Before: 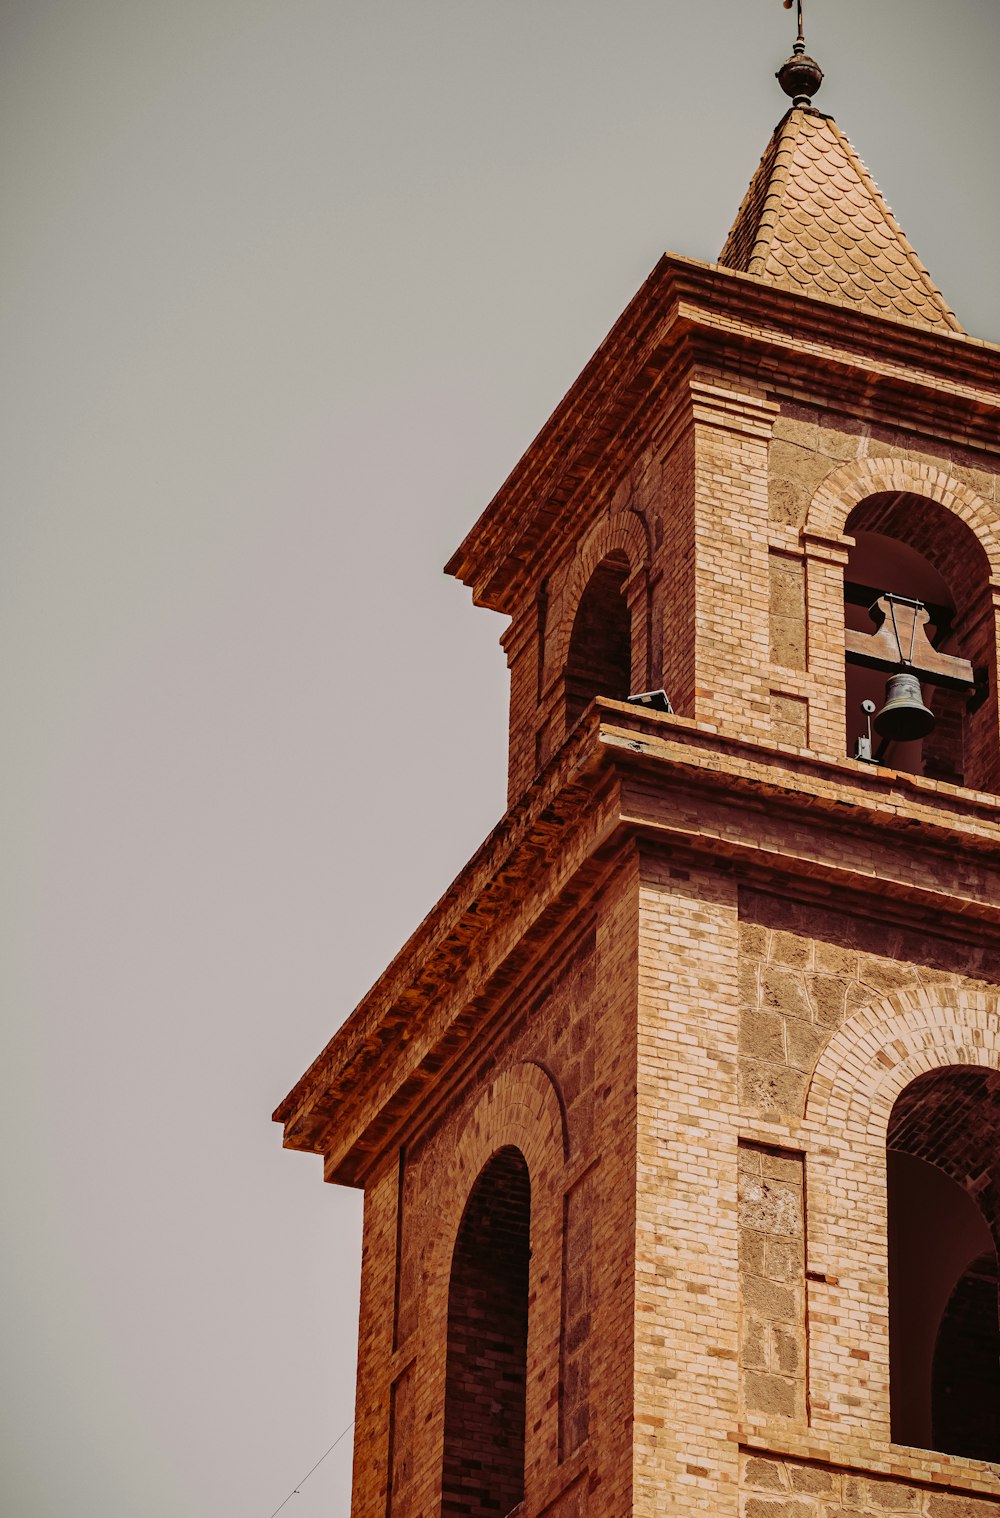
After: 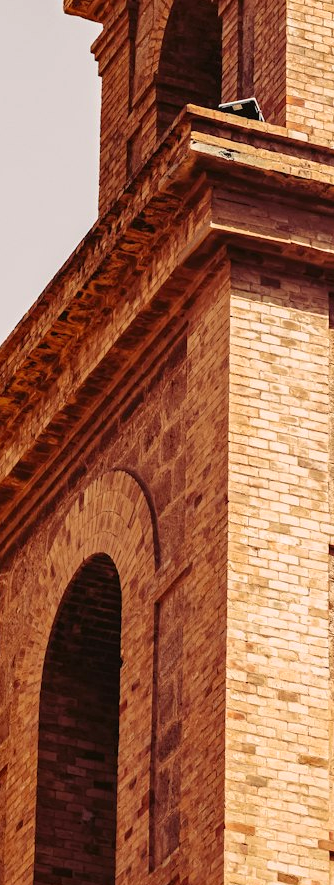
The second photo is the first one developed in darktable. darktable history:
exposure: black level correction 0, exposure 0.499 EV, compensate highlight preservation false
crop: left 40.928%, top 39.048%, right 25.668%, bottom 2.648%
